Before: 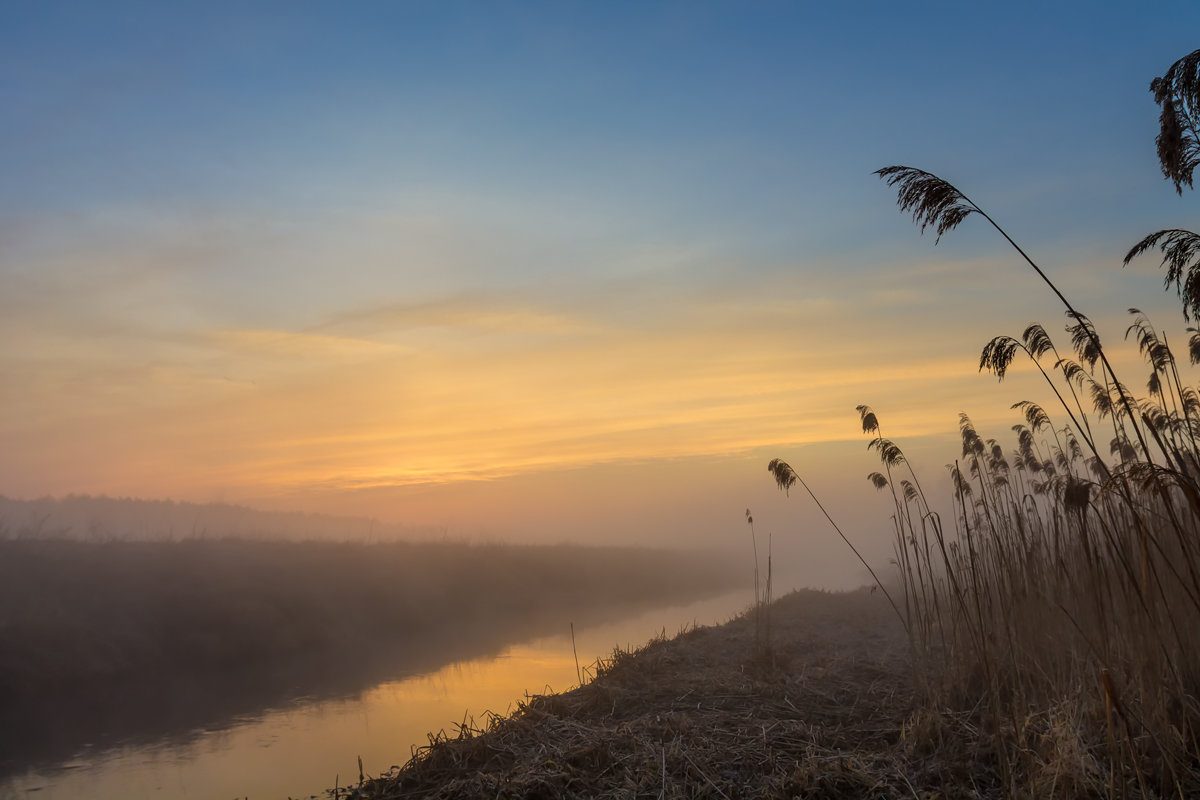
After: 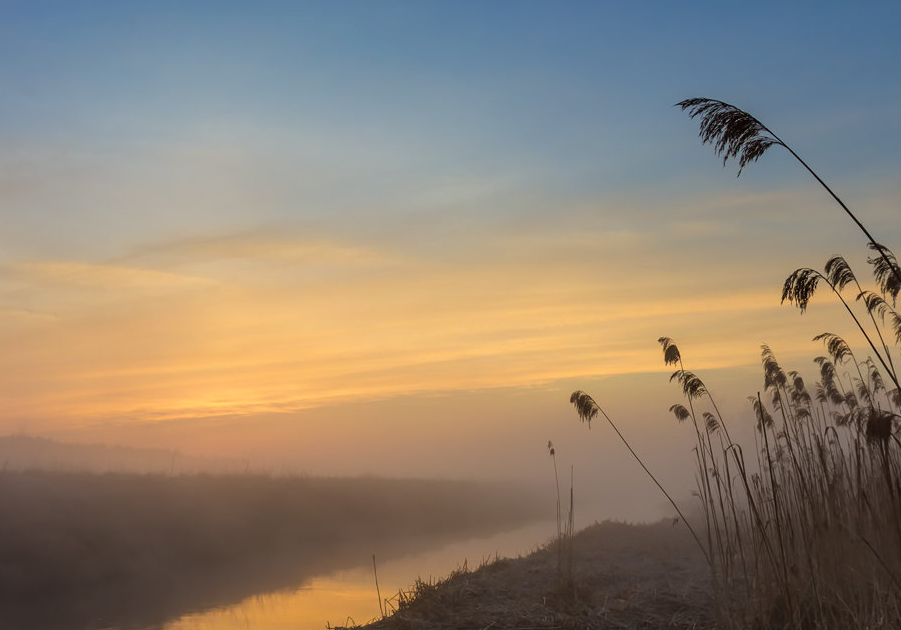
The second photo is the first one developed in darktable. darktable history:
tone equalizer: smoothing diameter 24.85%, edges refinement/feathering 14.24, preserve details guided filter
crop: left 16.574%, top 8.569%, right 8.328%, bottom 12.608%
